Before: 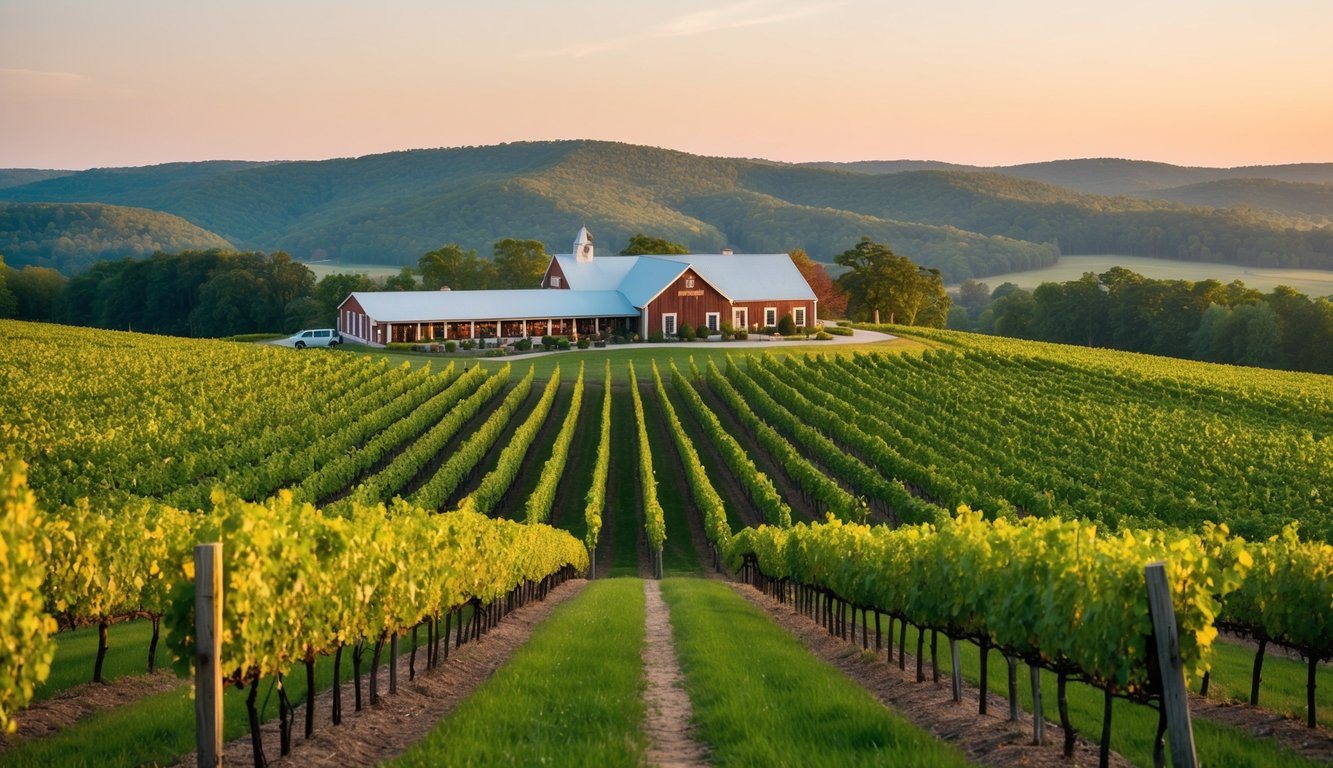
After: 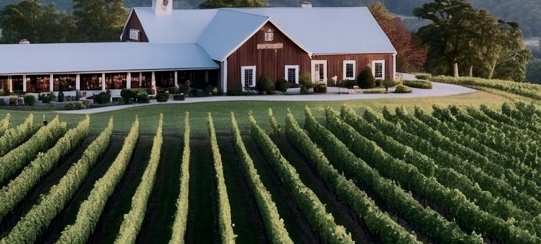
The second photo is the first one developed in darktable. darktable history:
shadows and highlights: radius 126, shadows 30.45, highlights -30.53, low approximation 0.01, soften with gaussian
filmic rgb: middle gray luminance 29.94%, black relative exposure -8.94 EV, white relative exposure 6.98 EV, target black luminance 0%, hardness 2.96, latitude 2.92%, contrast 0.961, highlights saturation mix 5.66%, shadows ↔ highlights balance 11.83%
color calibration: illuminant as shot in camera, x 0.379, y 0.397, temperature 4146.99 K
crop: left 31.628%, top 32.24%, right 27.734%, bottom 35.87%
exposure: exposure -0.15 EV, compensate highlight preservation false
contrast brightness saturation: contrast 0.251, saturation -0.305
